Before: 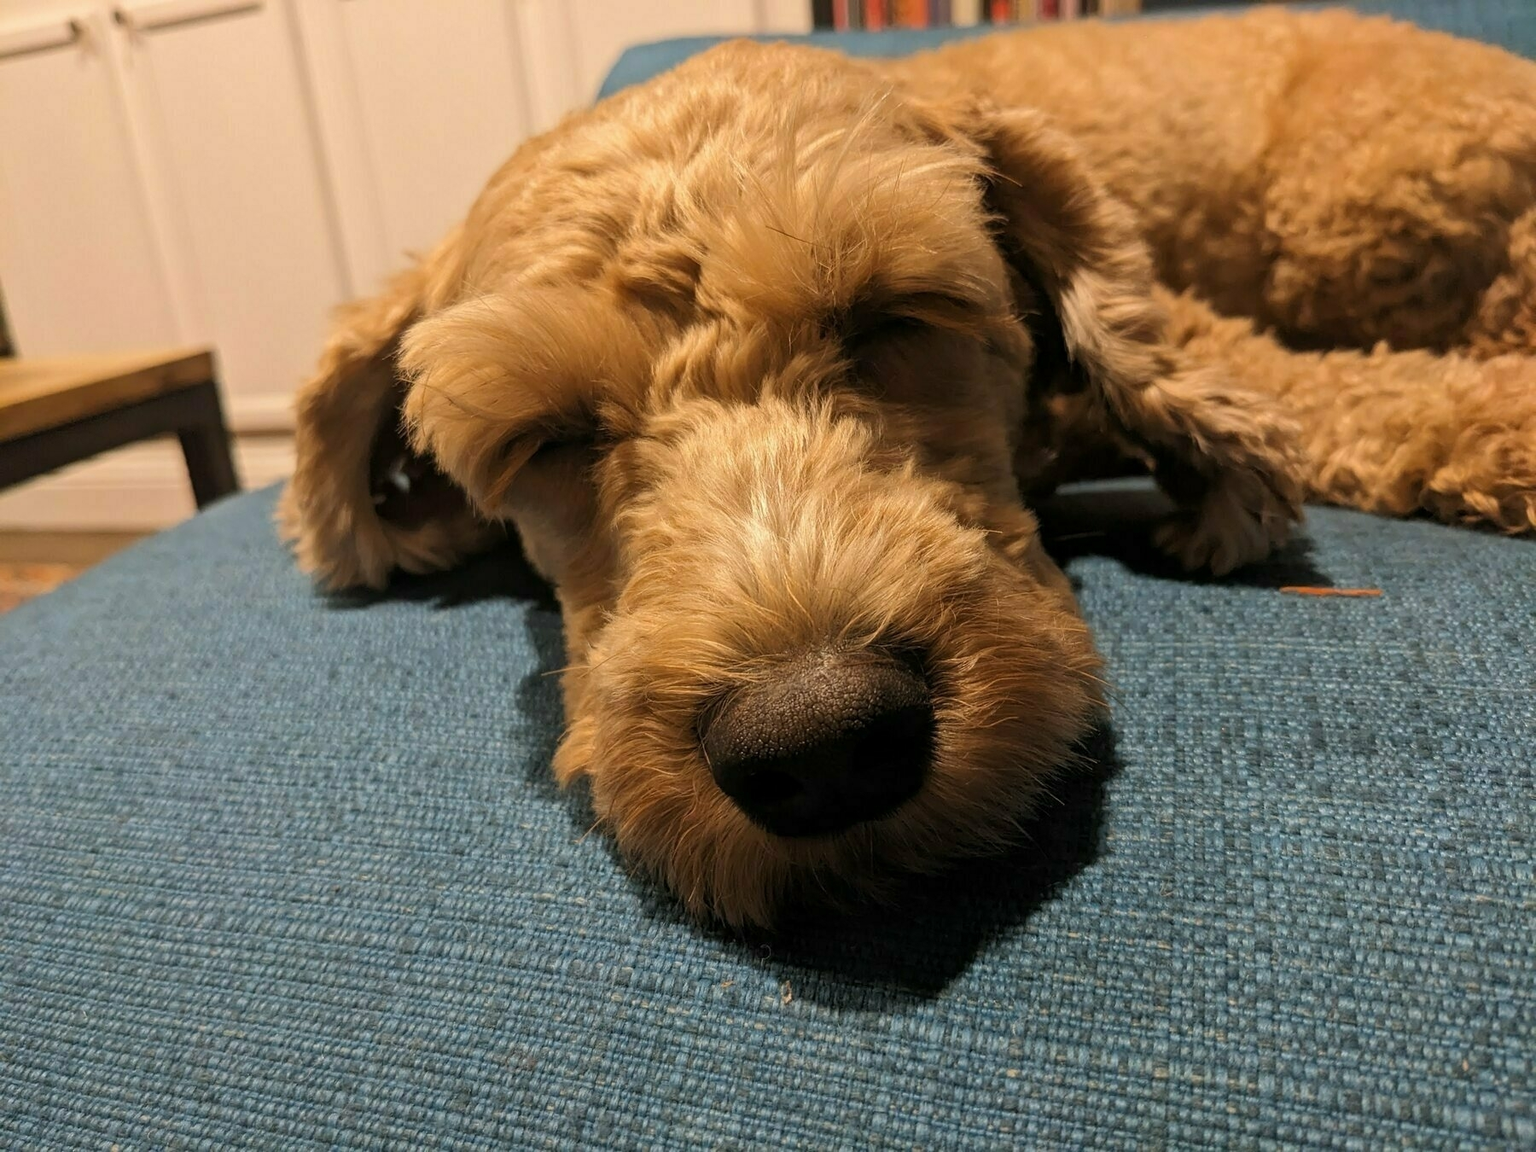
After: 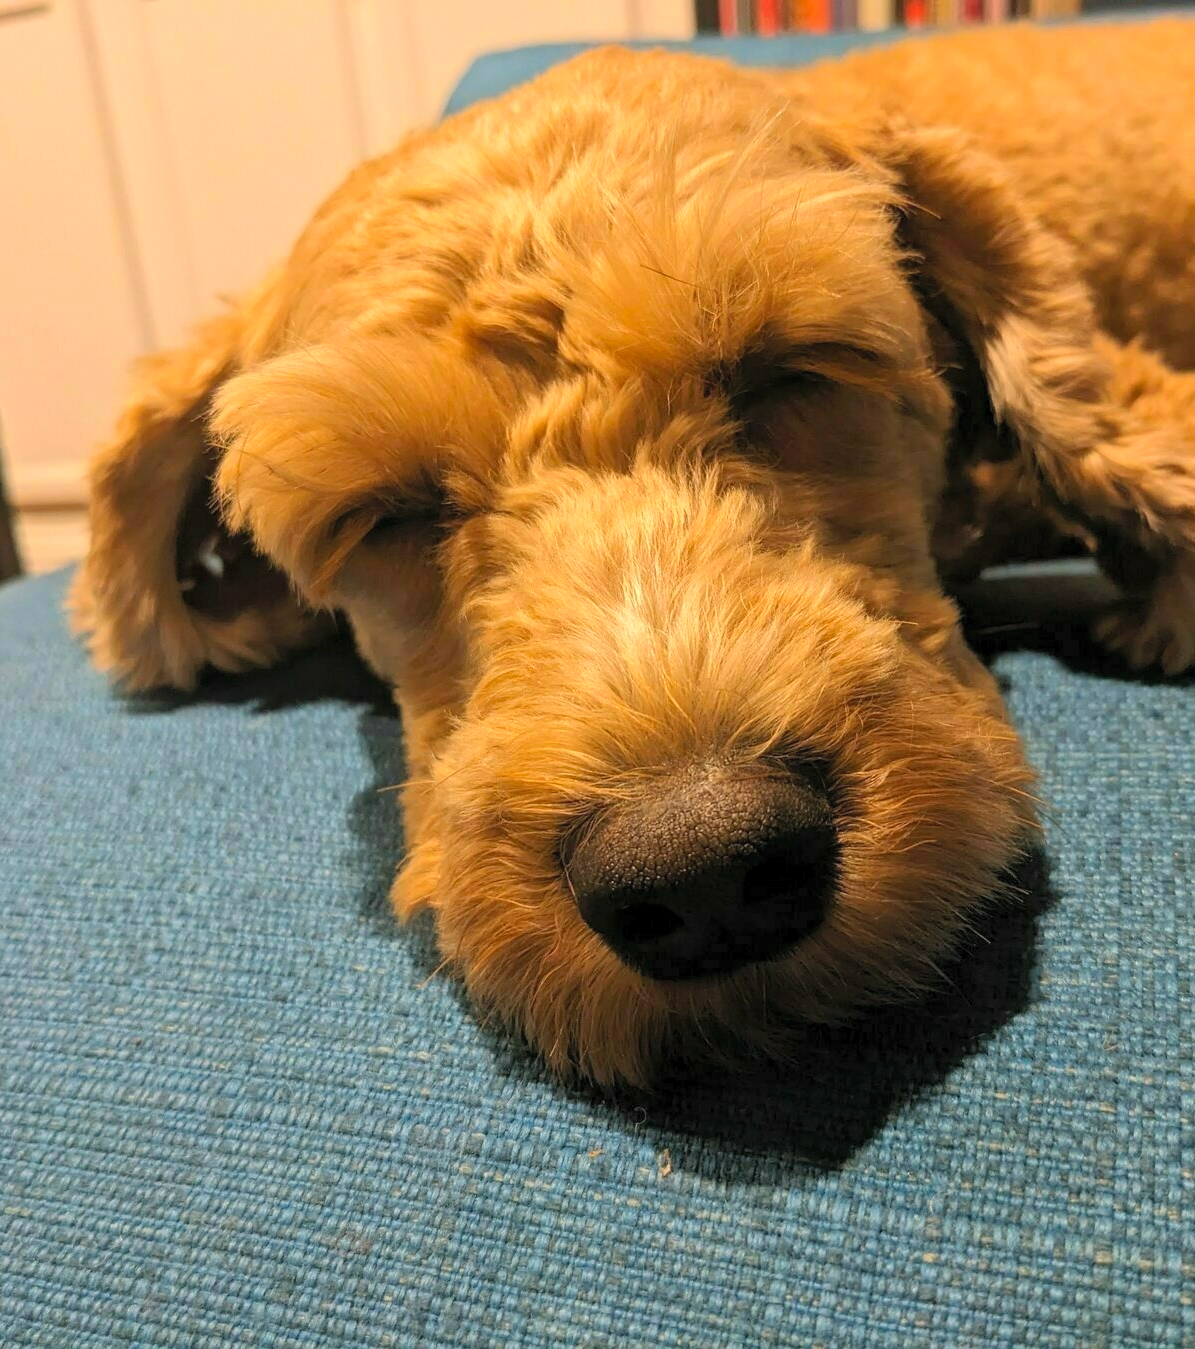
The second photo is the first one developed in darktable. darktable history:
contrast brightness saturation: contrast 0.065, brightness 0.174, saturation 0.405
crop and rotate: left 14.297%, right 19.28%
